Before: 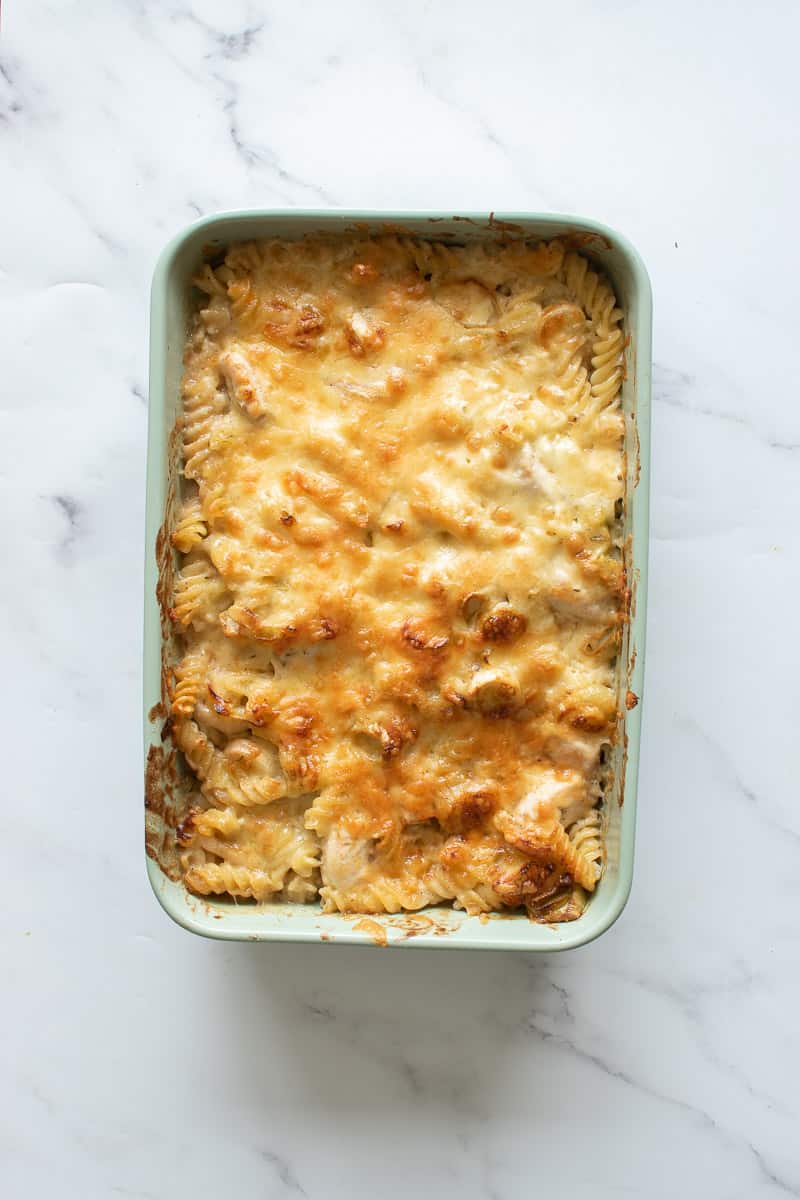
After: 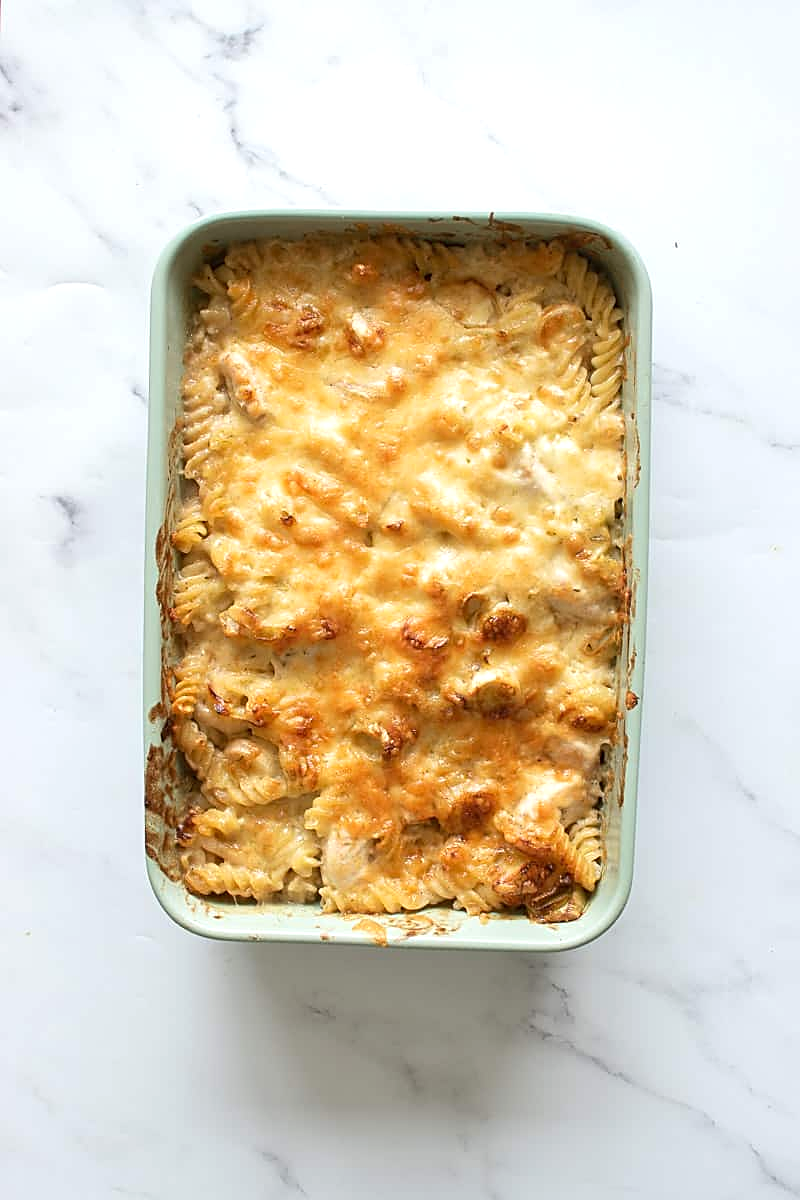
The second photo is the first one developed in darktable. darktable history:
sharpen: on, module defaults
exposure: exposure 0.207 EV, compensate highlight preservation false
